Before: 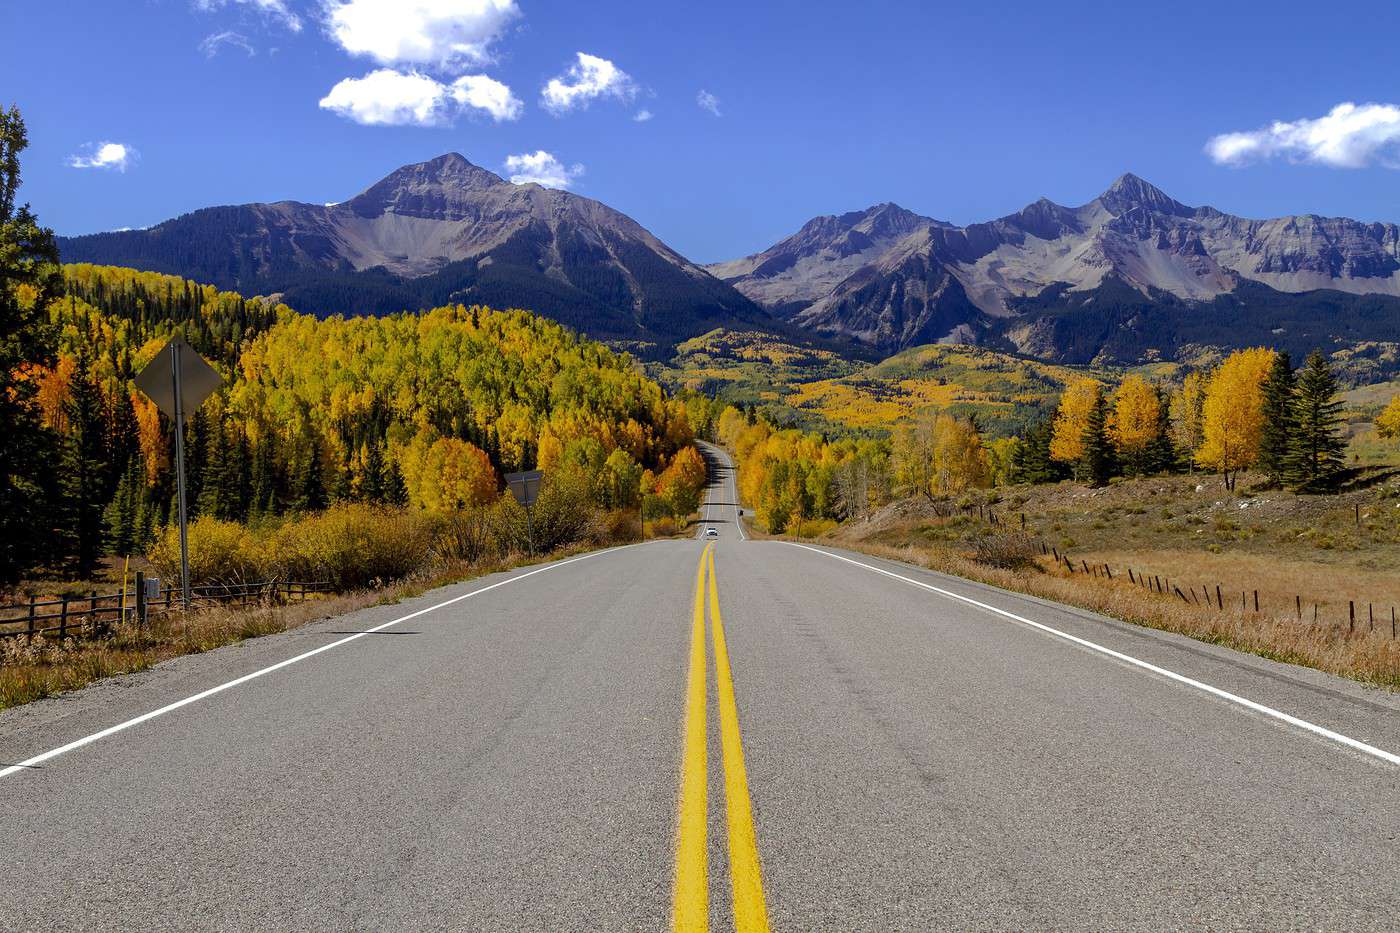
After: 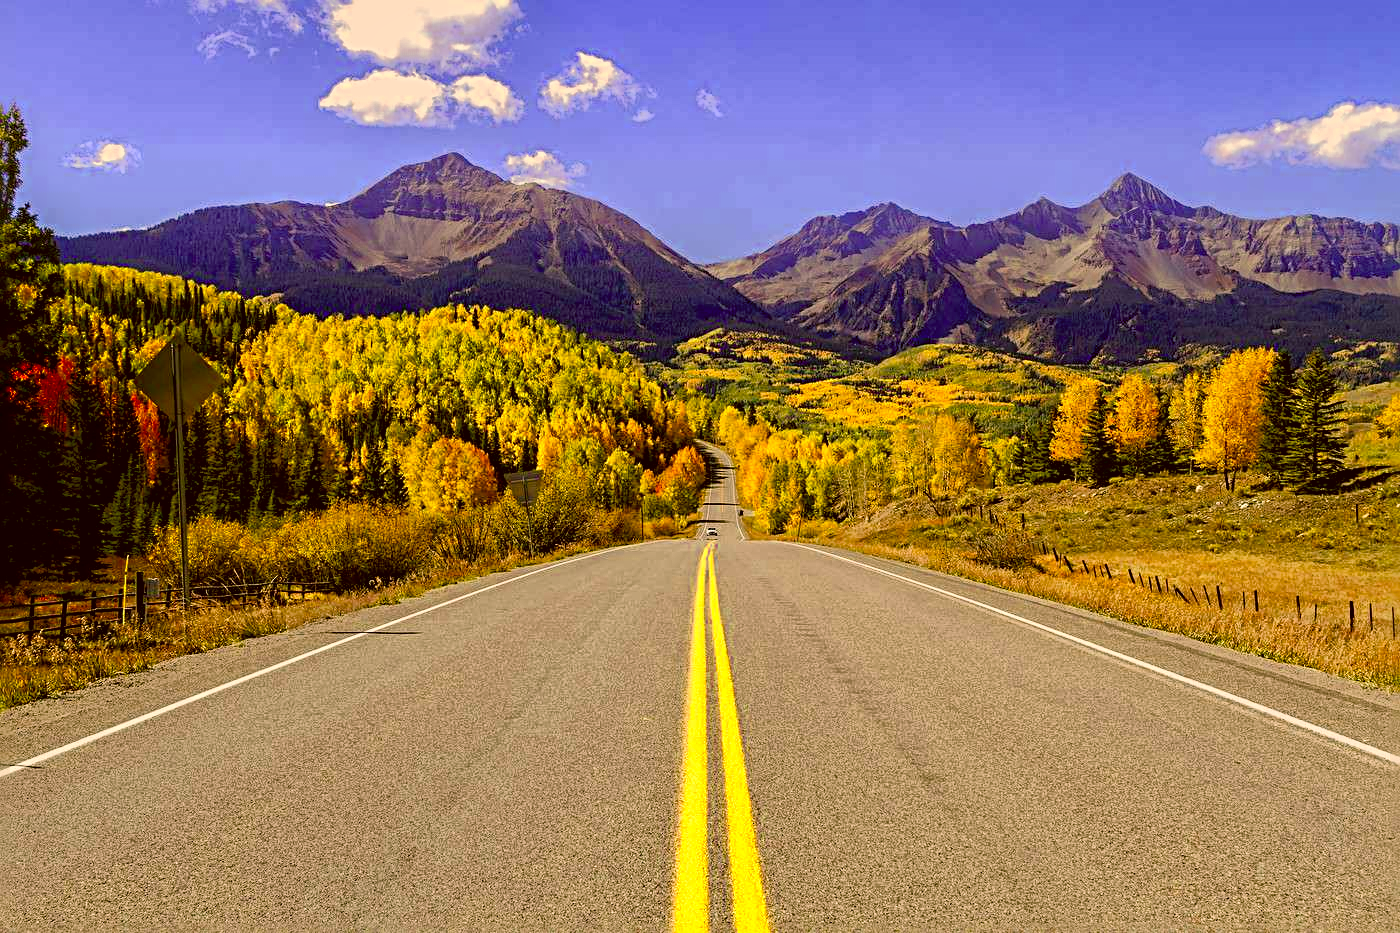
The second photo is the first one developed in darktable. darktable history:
color correction: highlights a* 8.98, highlights b* 15.09, shadows a* -0.49, shadows b* 26.52
global tonemap: drago (1, 100), detail 1
shadows and highlights: shadows -88.03, highlights -35.45, shadows color adjustment 99.15%, highlights color adjustment 0%, soften with gaussian
color balance rgb: linear chroma grading › shadows 32%, linear chroma grading › global chroma -2%, linear chroma grading › mid-tones 4%, perceptual saturation grading › global saturation -2%, perceptual saturation grading › highlights -8%, perceptual saturation grading › mid-tones 8%, perceptual saturation grading › shadows 4%, perceptual brilliance grading › highlights 8%, perceptual brilliance grading › mid-tones 4%, perceptual brilliance grading › shadows 2%, global vibrance 16%, saturation formula JzAzBz (2021)
color zones: curves: ch0 [(0.004, 0.305) (0.261, 0.623) (0.389, 0.399) (0.708, 0.571) (0.947, 0.34)]; ch1 [(0.025, 0.645) (0.229, 0.584) (0.326, 0.551) (0.484, 0.262) (0.757, 0.643)]
sharpen: radius 4
